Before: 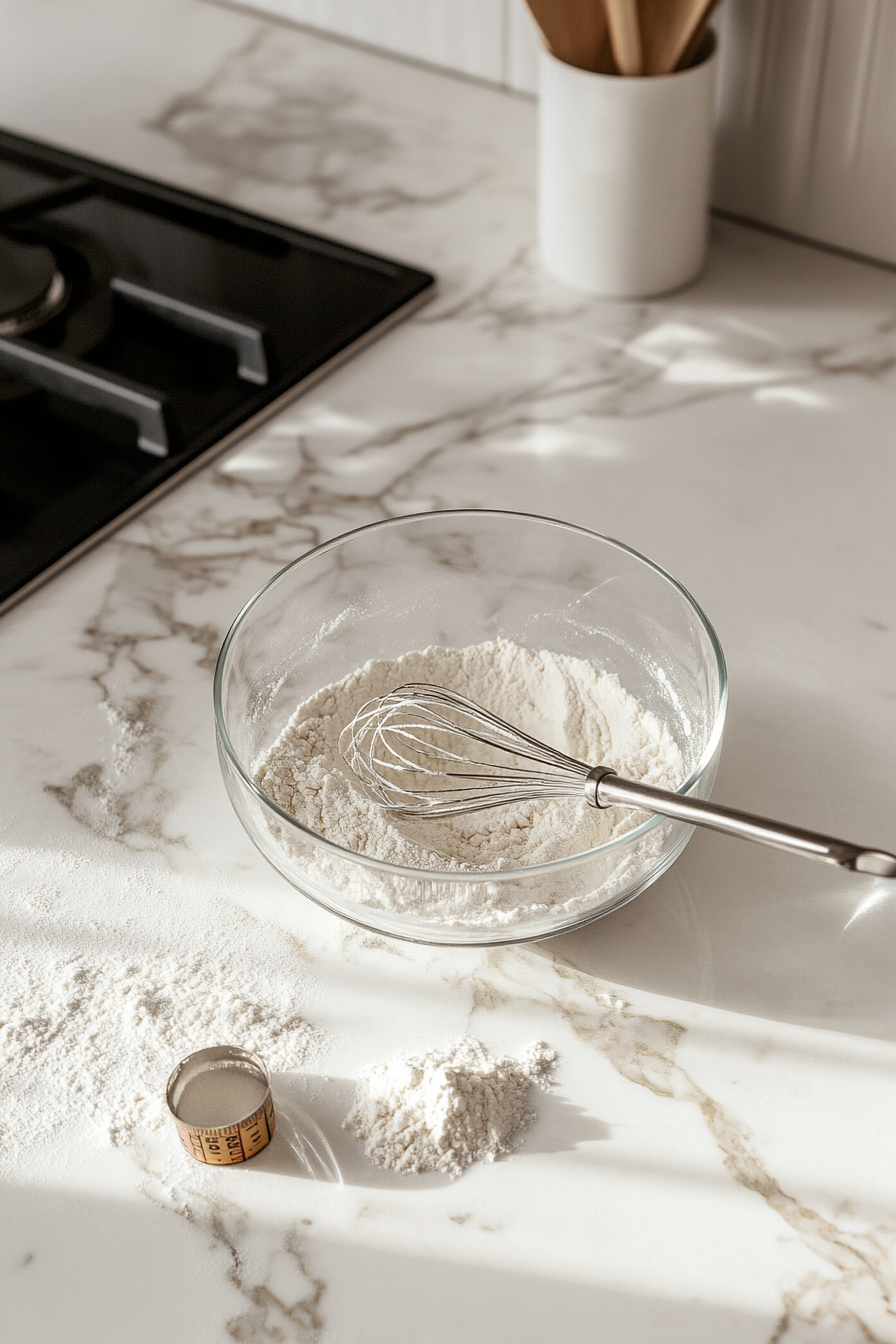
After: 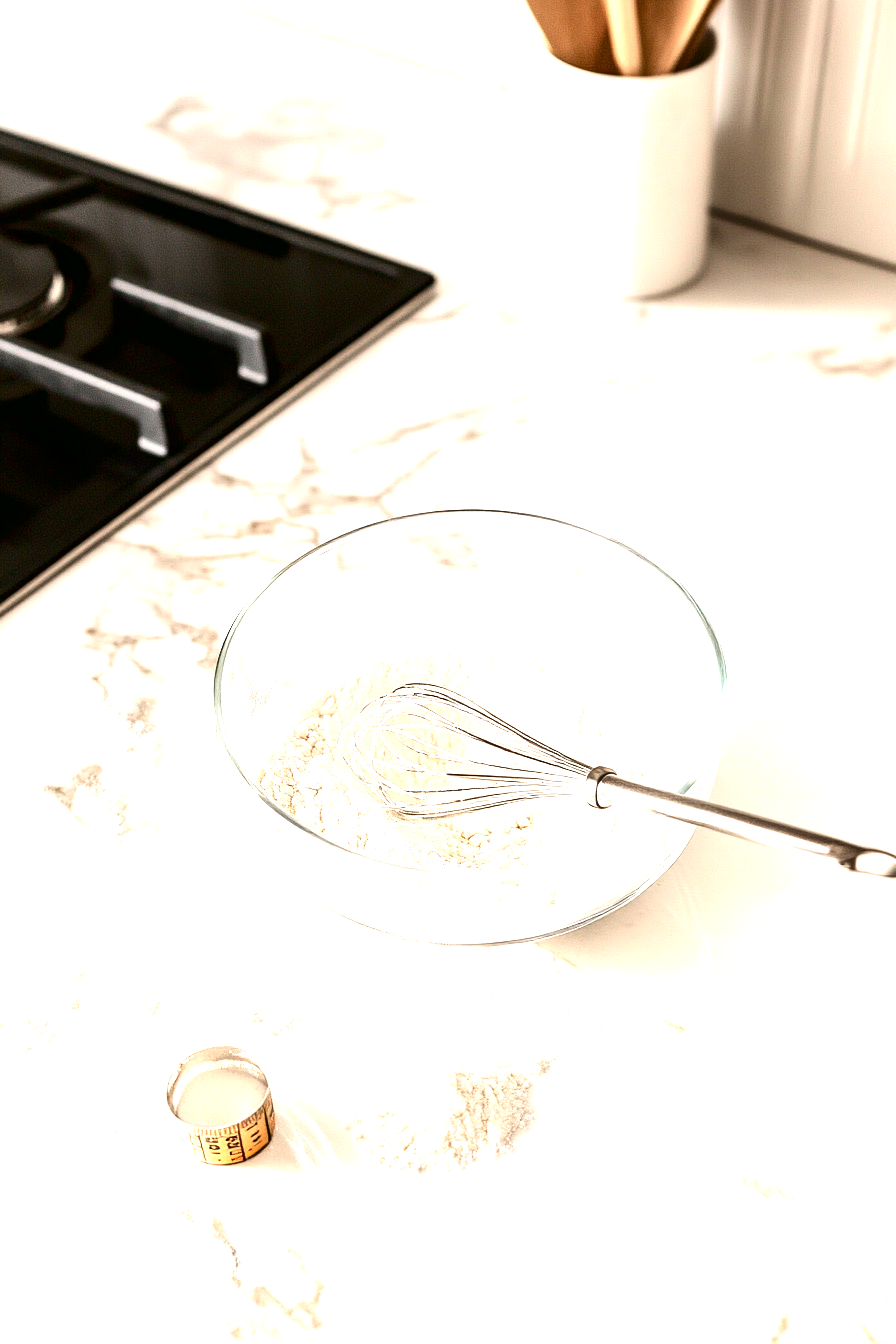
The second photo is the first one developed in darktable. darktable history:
exposure: black level correction 0, exposure 1.994 EV, compensate highlight preservation false
contrast brightness saturation: contrast 0.199, brightness -0.111, saturation 0.098
